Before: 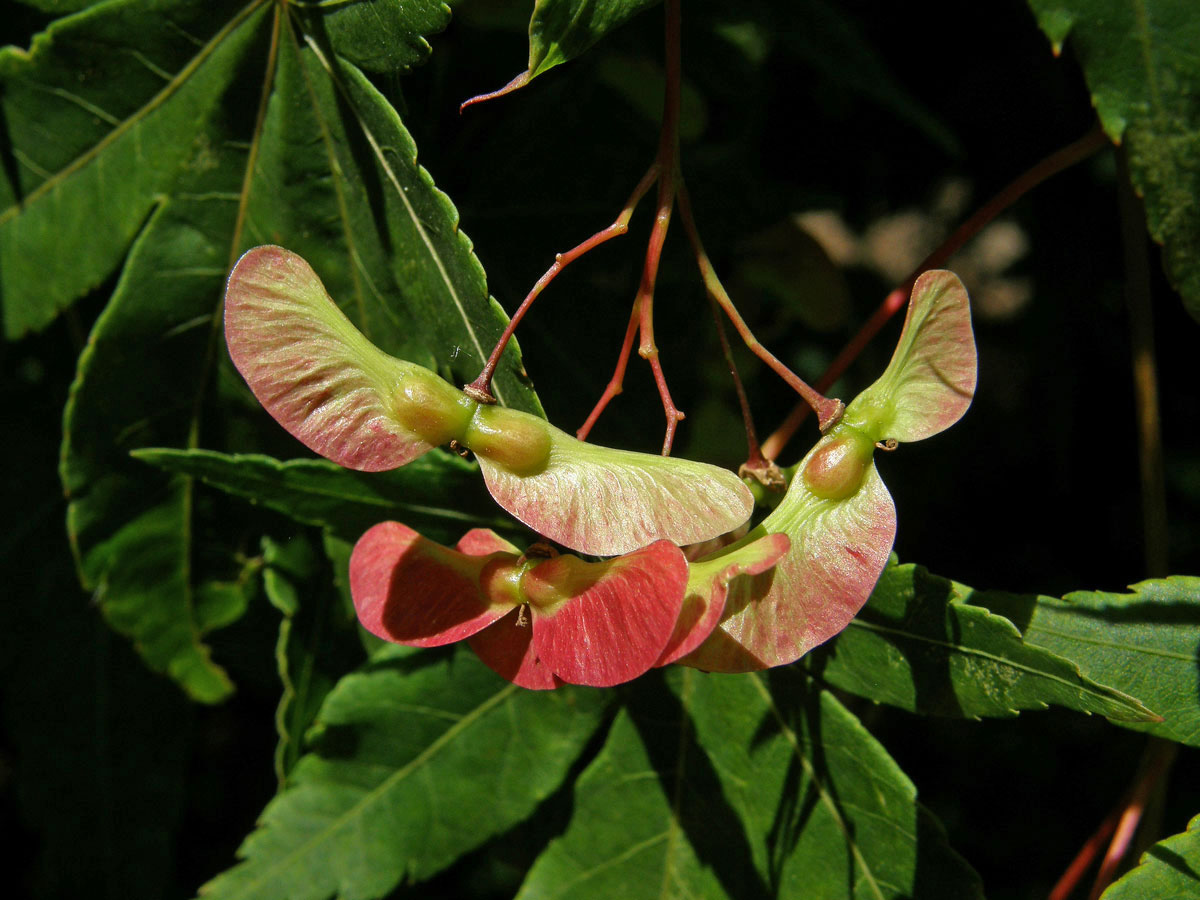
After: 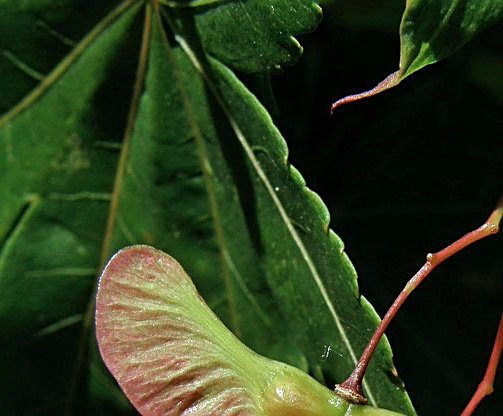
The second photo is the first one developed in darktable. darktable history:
color calibration: x 0.38, y 0.391, temperature 4086.74 K
crop and rotate: left 10.817%, top 0.062%, right 47.194%, bottom 53.626%
white balance: red 1.029, blue 0.92
sharpen: on, module defaults
